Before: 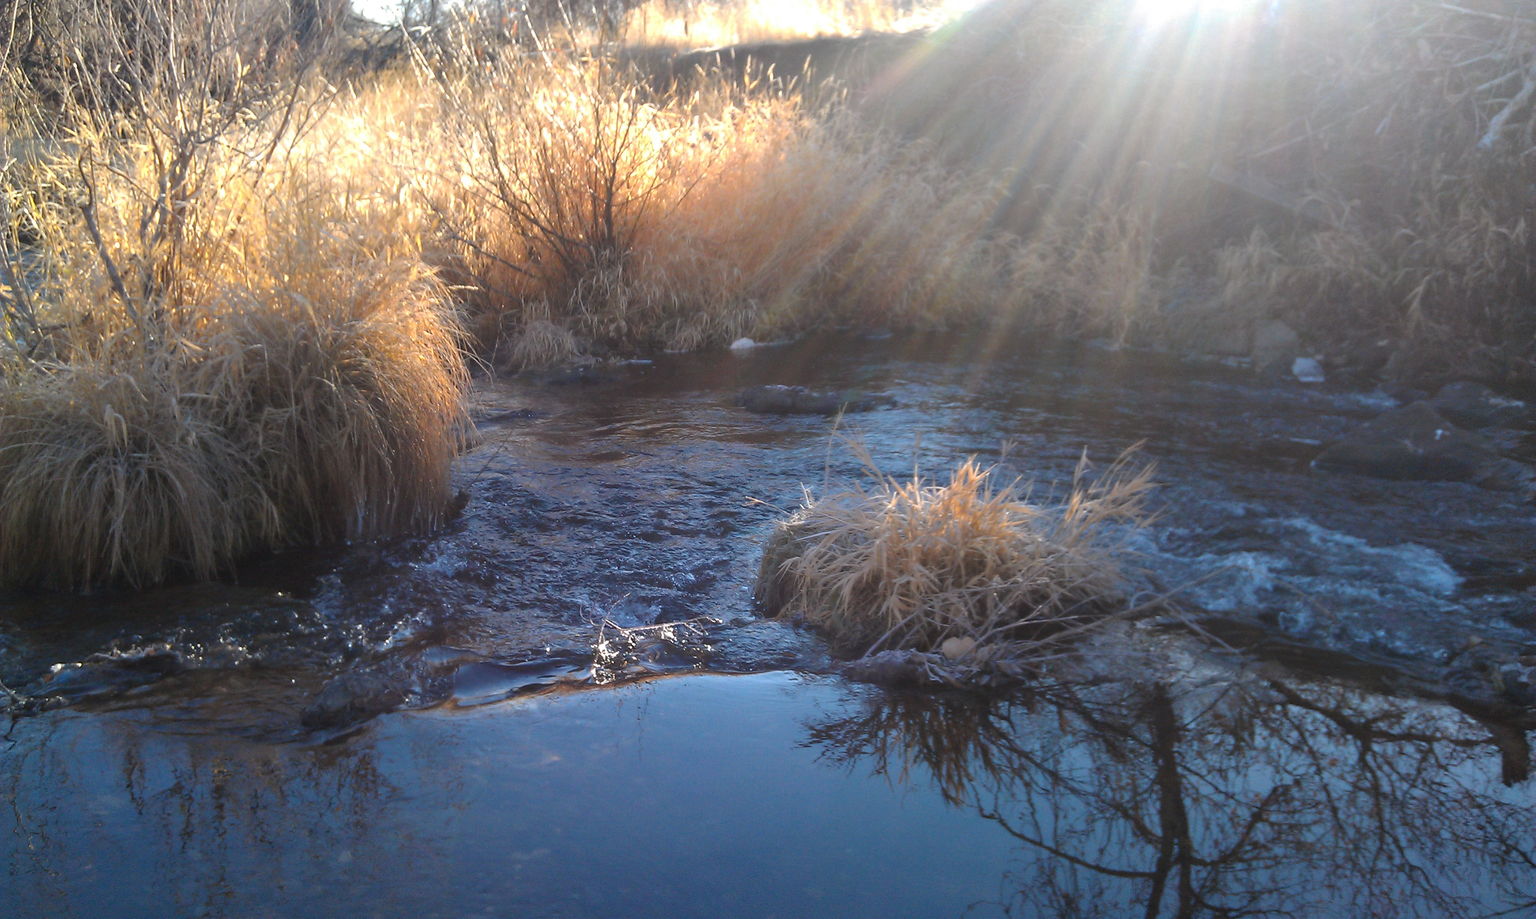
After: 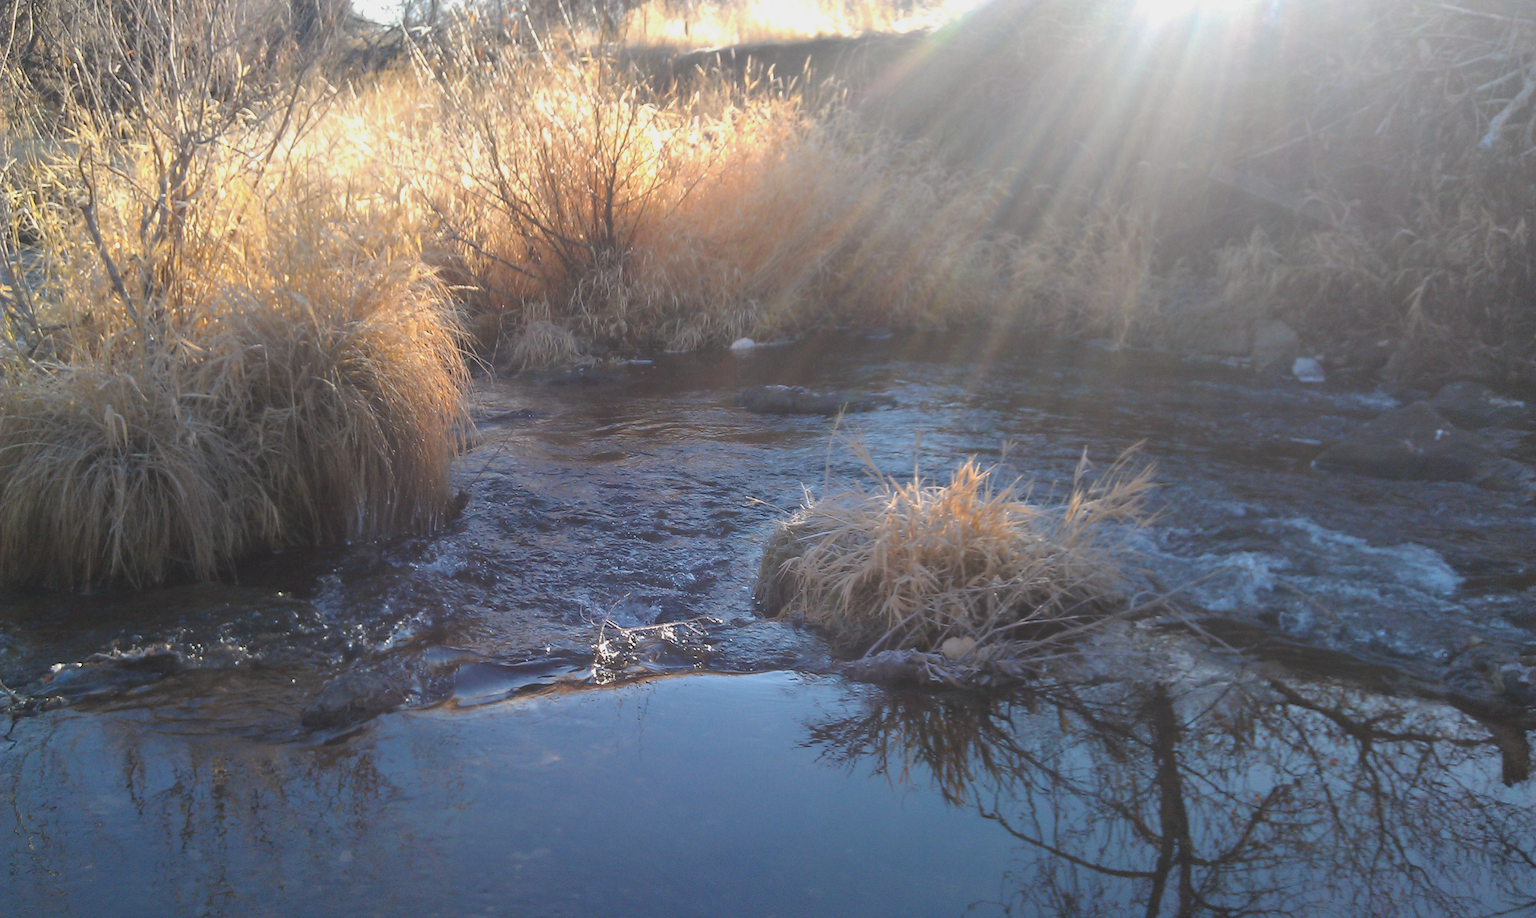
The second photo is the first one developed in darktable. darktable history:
contrast brightness saturation: contrast -0.131, brightness 0.04, saturation -0.14
